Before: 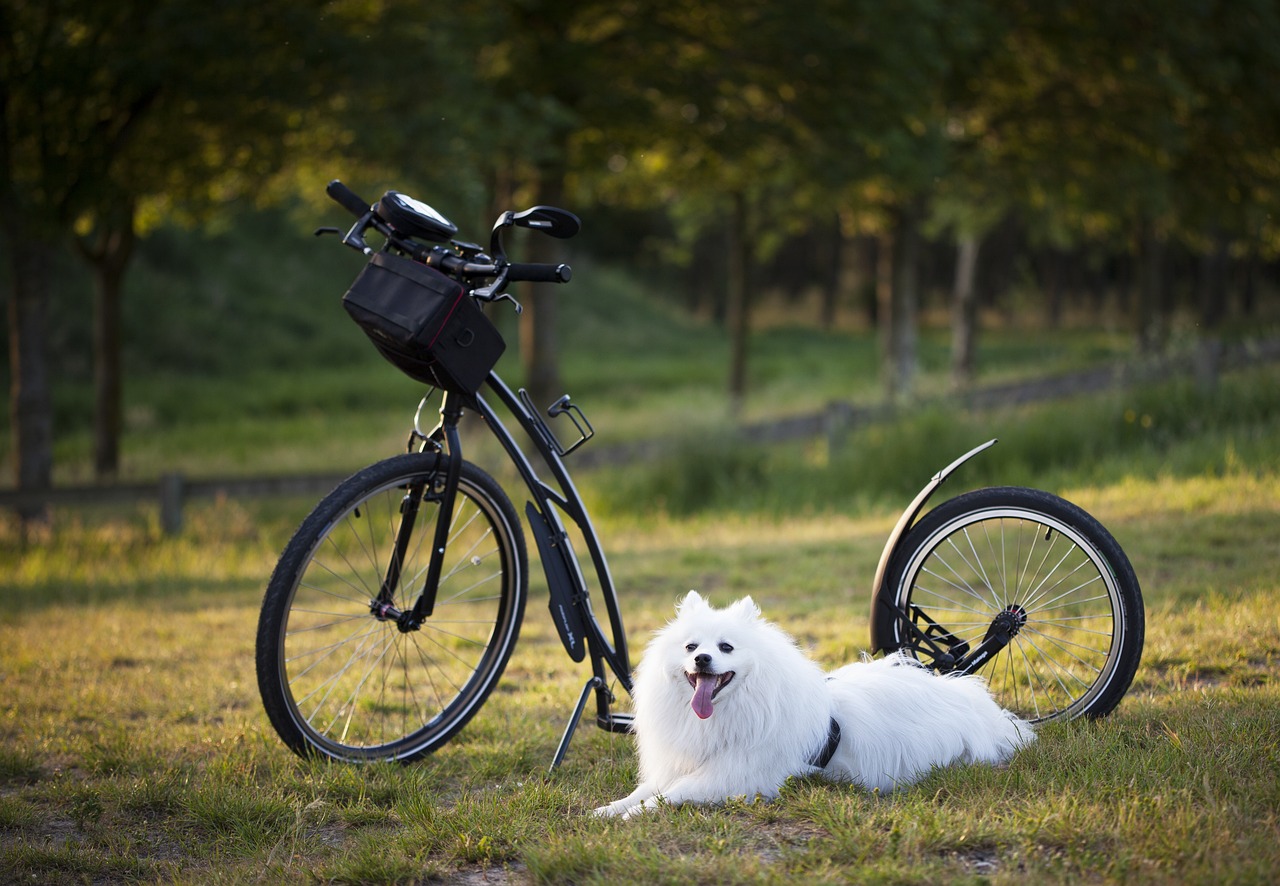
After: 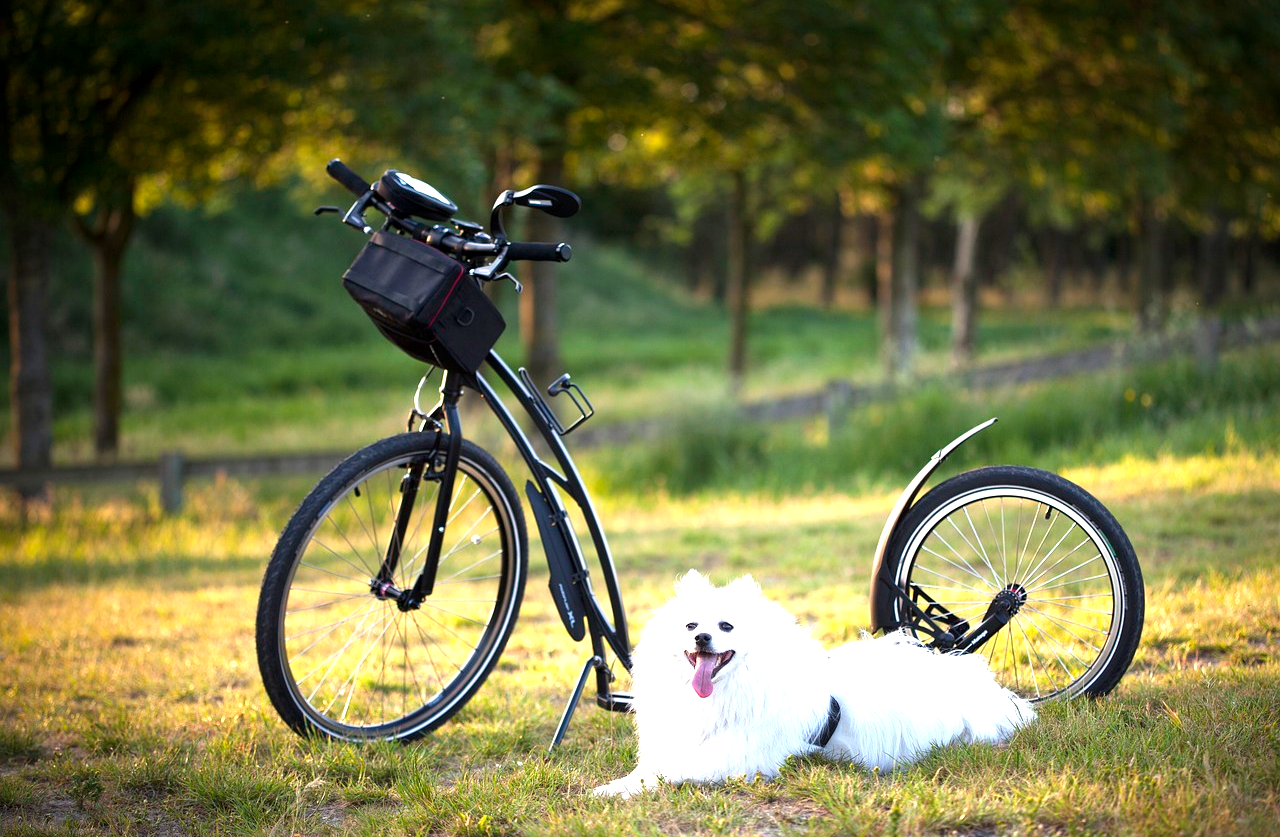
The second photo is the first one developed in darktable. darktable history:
exposure: exposure 1.137 EV, compensate highlight preservation false
vignetting: saturation 0, unbound false
crop and rotate: top 2.479%, bottom 3.018%
